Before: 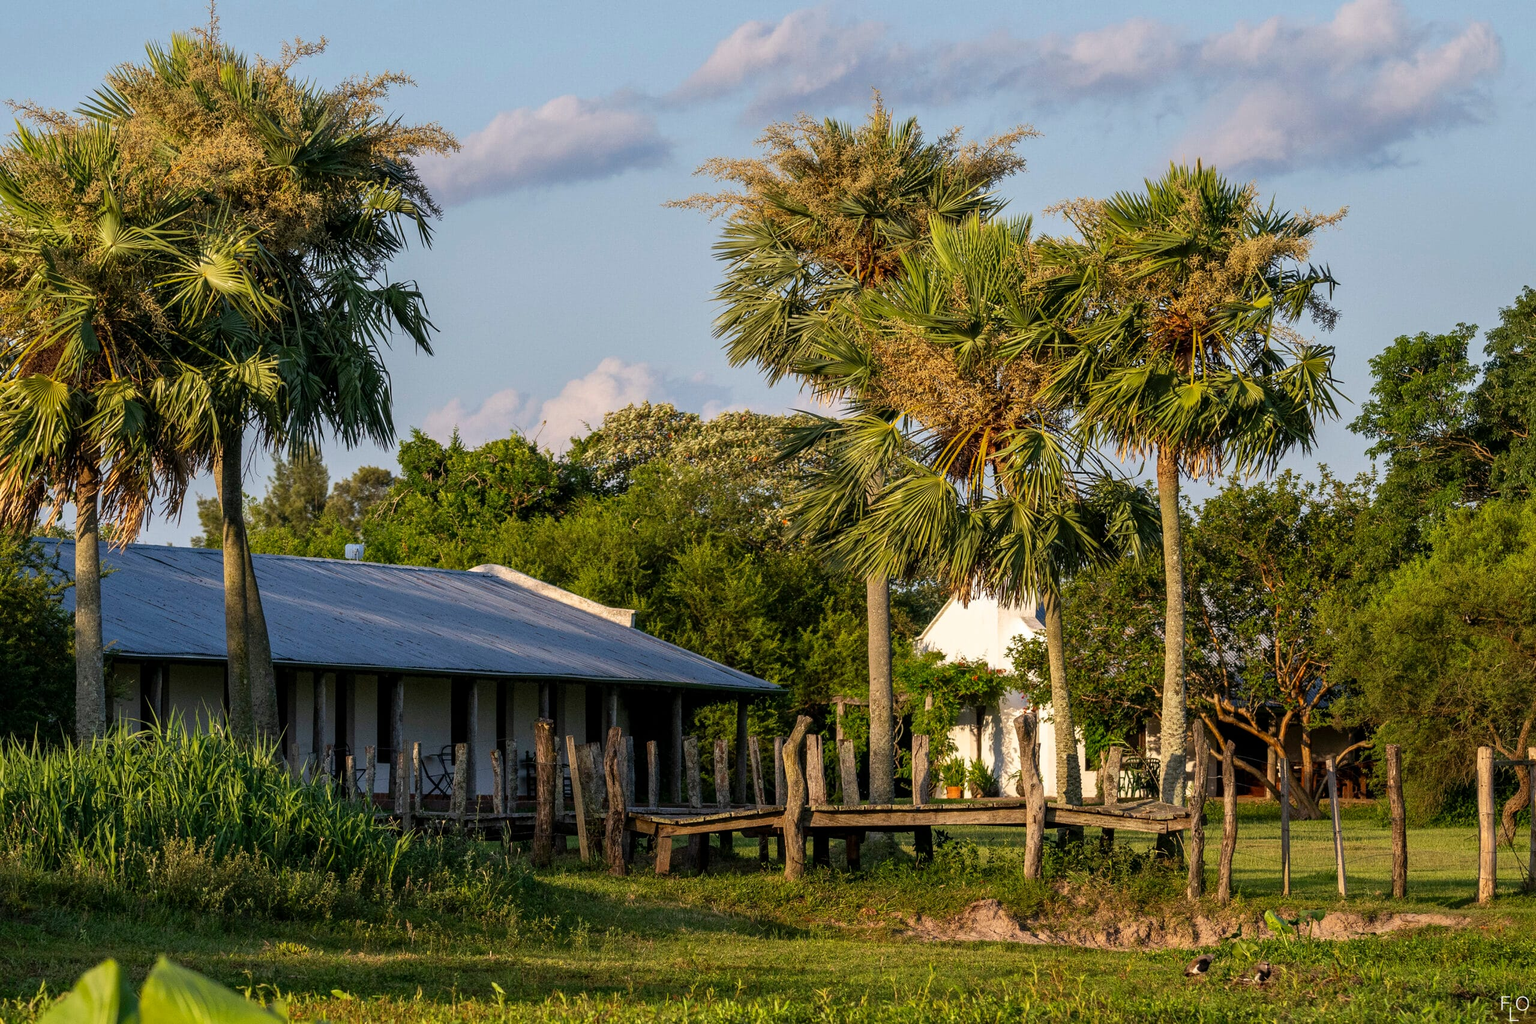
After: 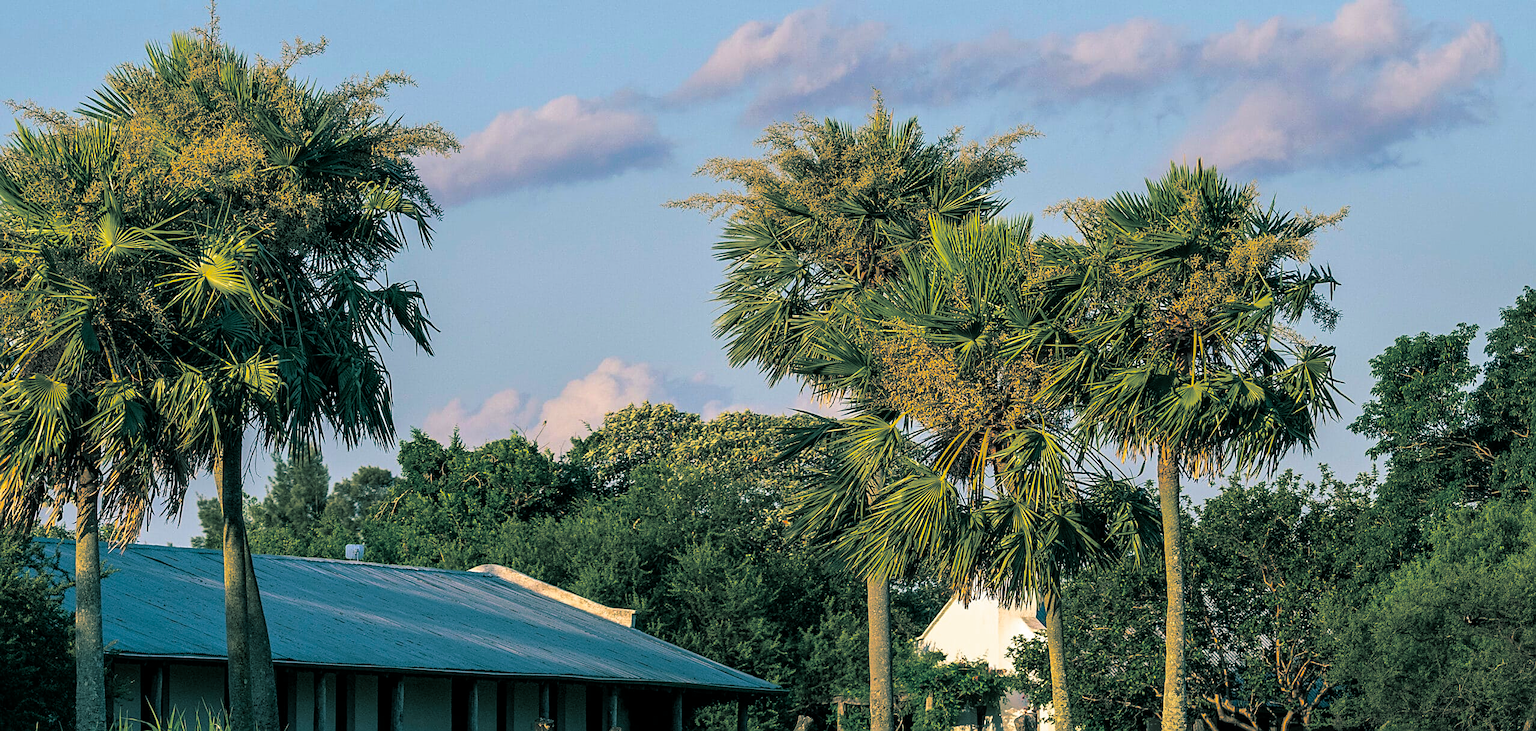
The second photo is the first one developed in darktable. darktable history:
crop: bottom 28.576%
sharpen: on, module defaults
split-toning: shadows › hue 186.43°, highlights › hue 49.29°, compress 30.29%
color balance rgb: perceptual saturation grading › global saturation 30%, global vibrance 20%
